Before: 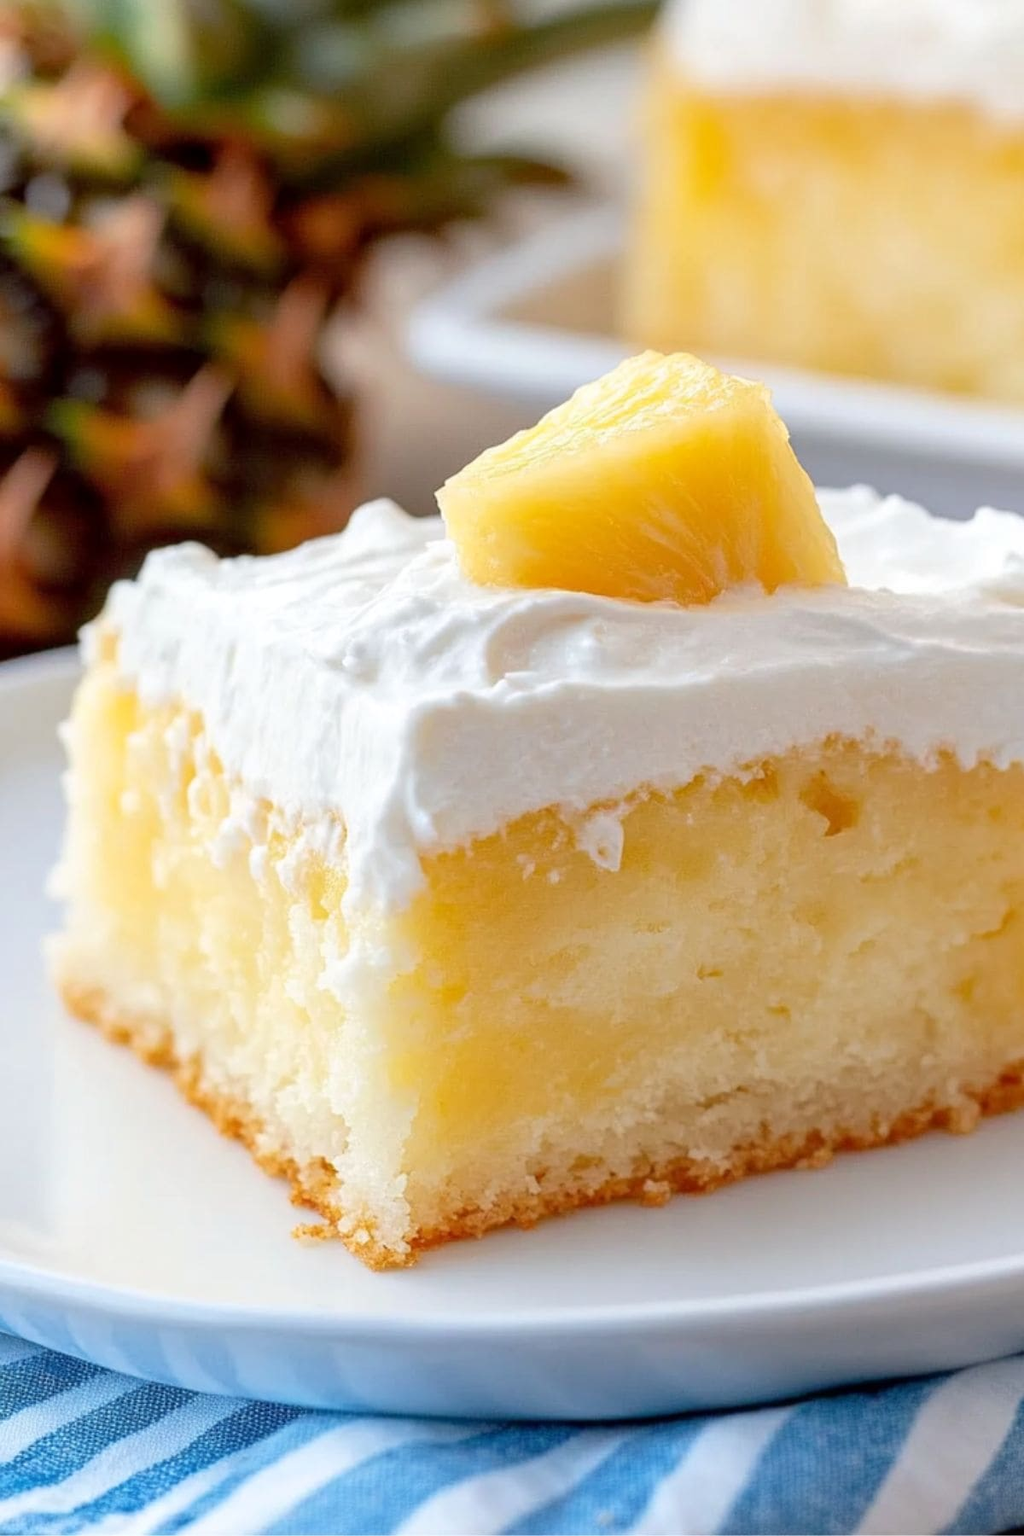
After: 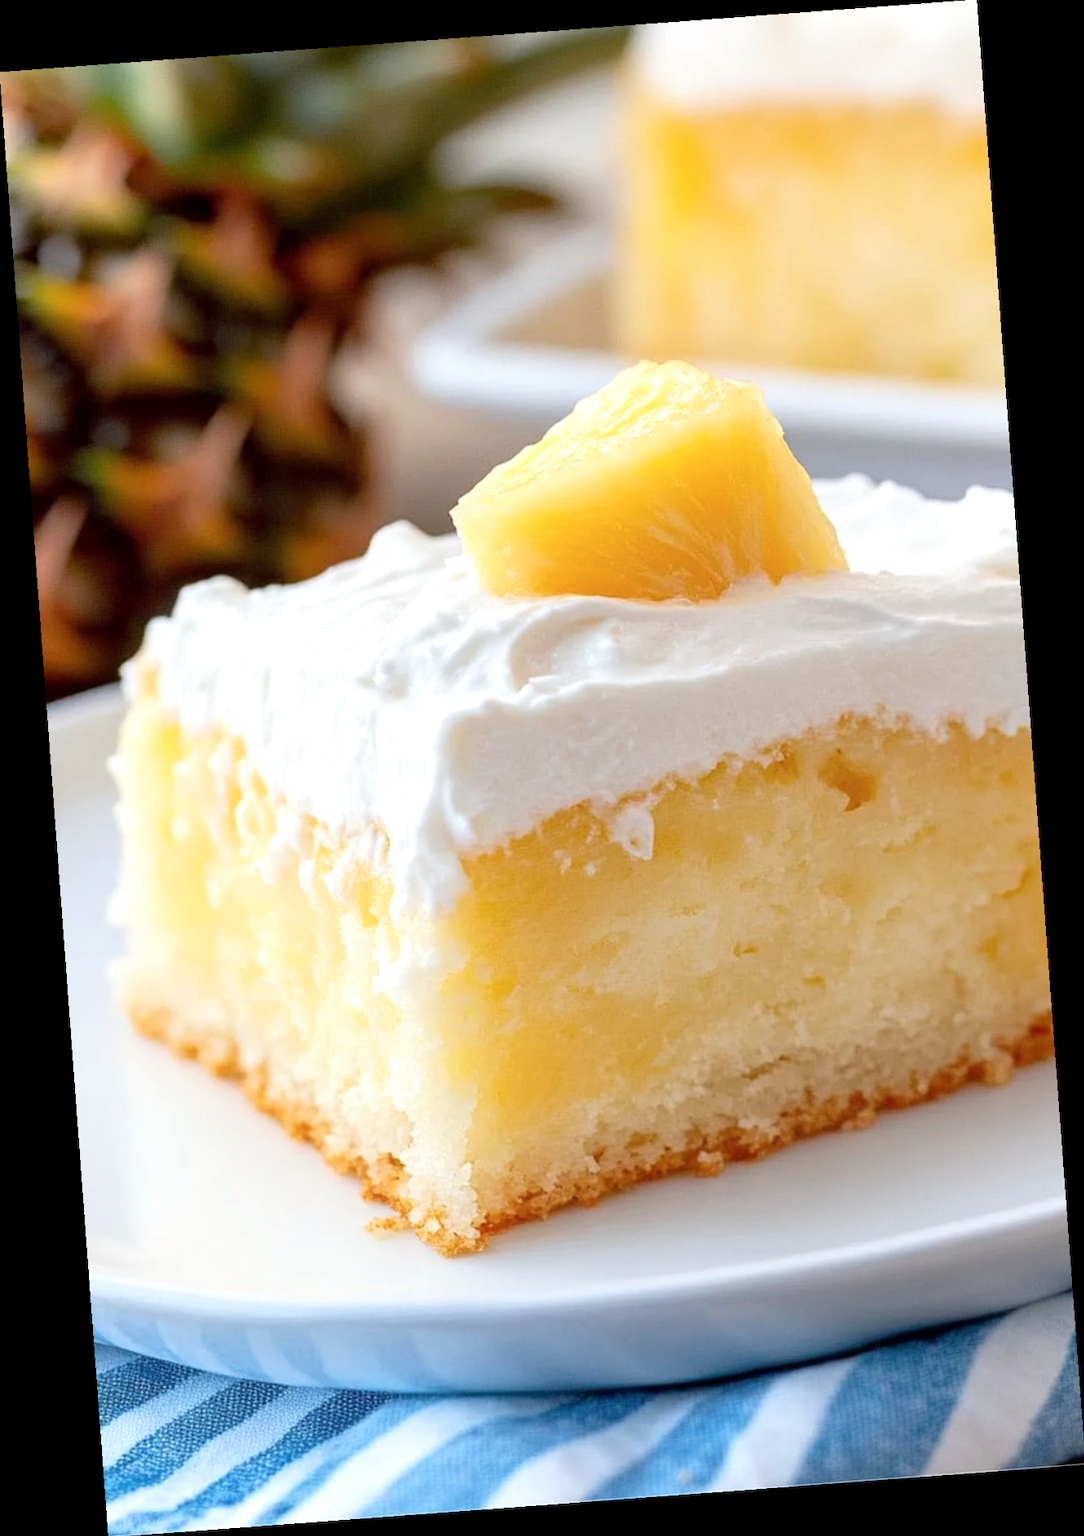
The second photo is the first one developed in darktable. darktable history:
shadows and highlights: shadows -12.5, white point adjustment 4, highlights 28.33
rotate and perspective: rotation -4.25°, automatic cropping off
